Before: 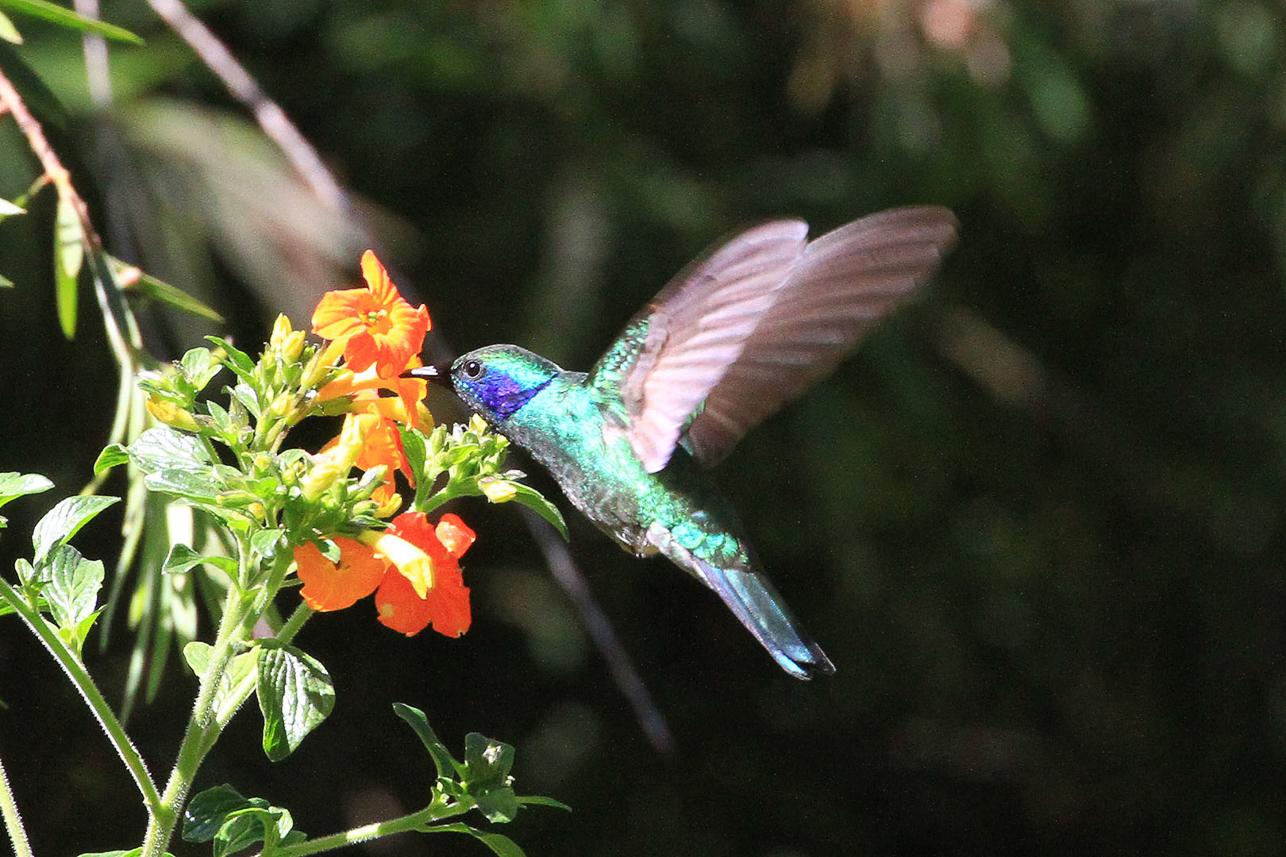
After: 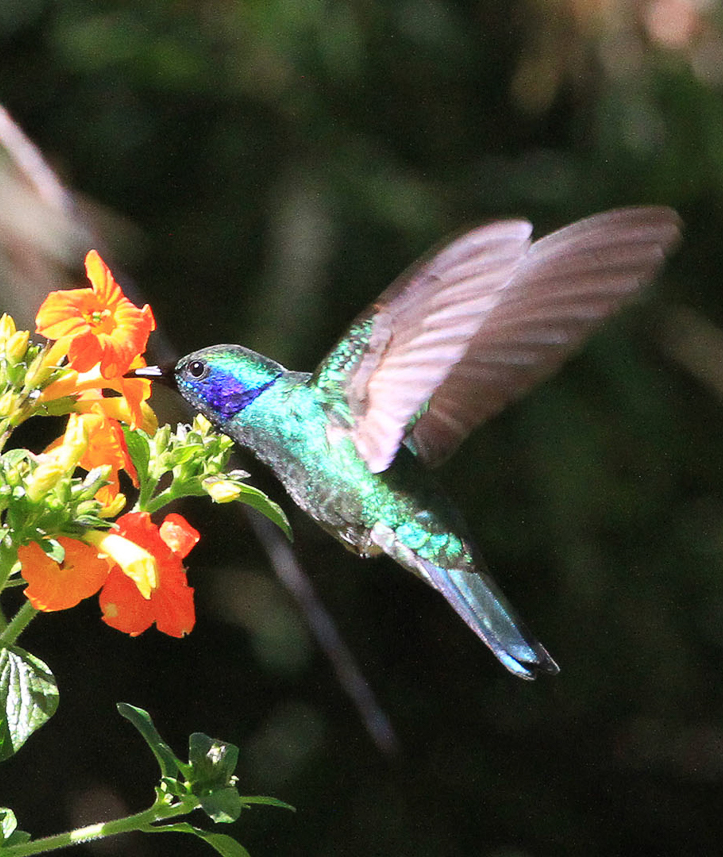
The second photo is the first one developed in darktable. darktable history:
exposure: compensate highlight preservation false
crop: left 21.496%, right 22.254%
